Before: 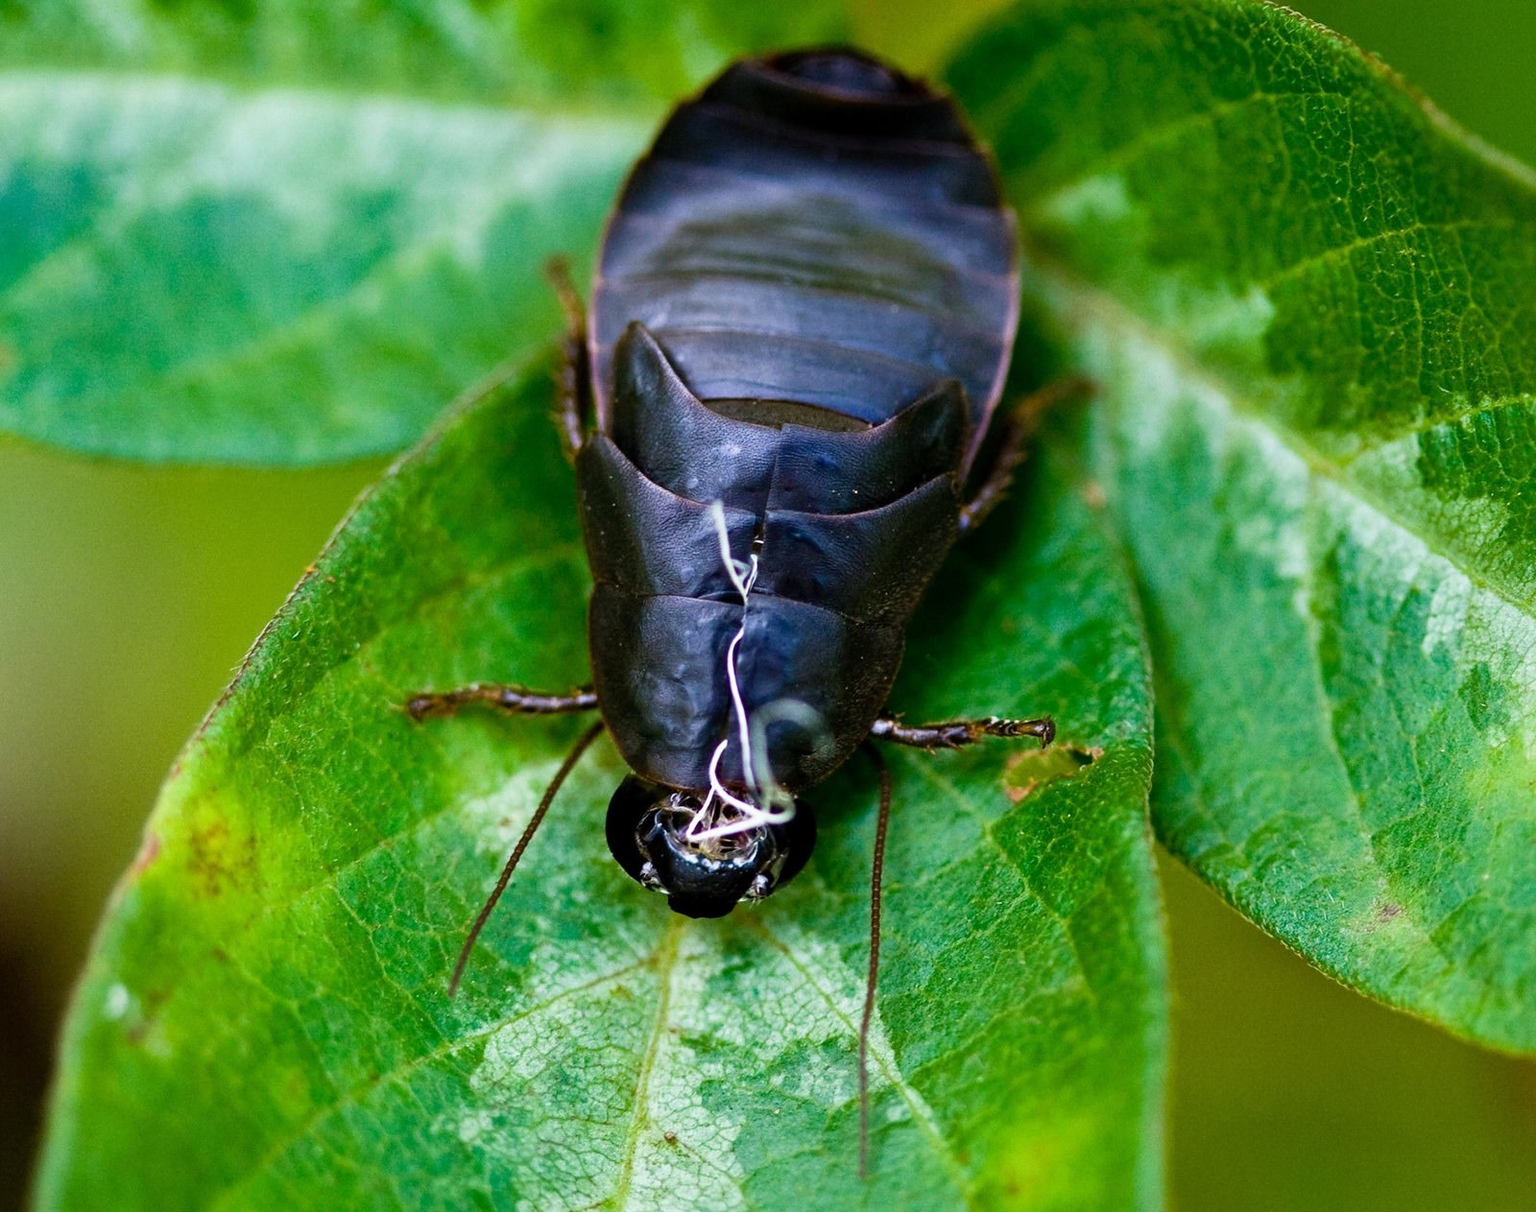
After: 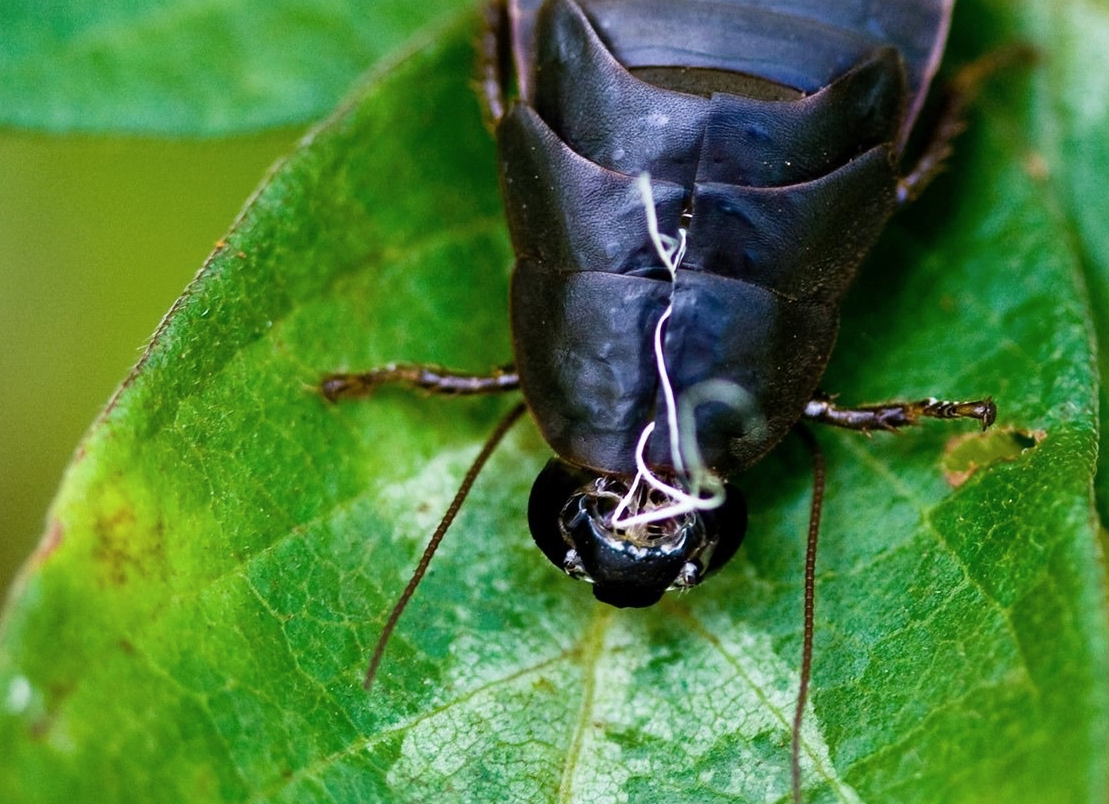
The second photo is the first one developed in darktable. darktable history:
crop: left 6.488%, top 27.668%, right 24.183%, bottom 8.656%
contrast brightness saturation: contrast 0.01, saturation -0.05
